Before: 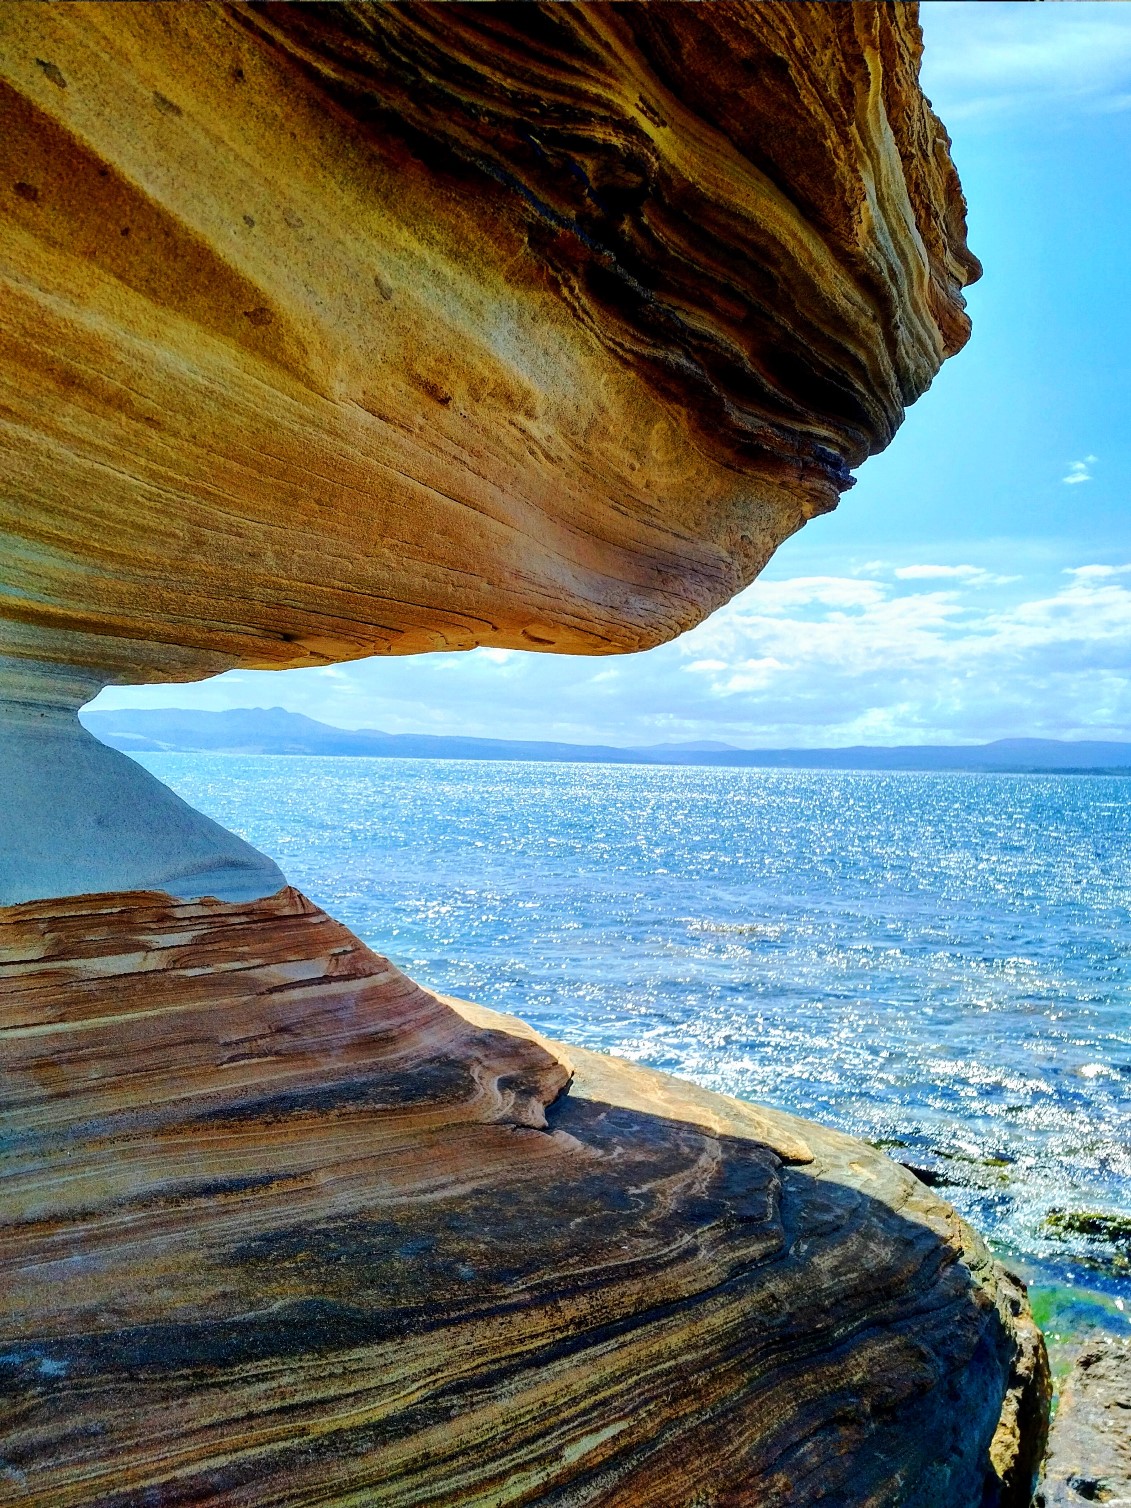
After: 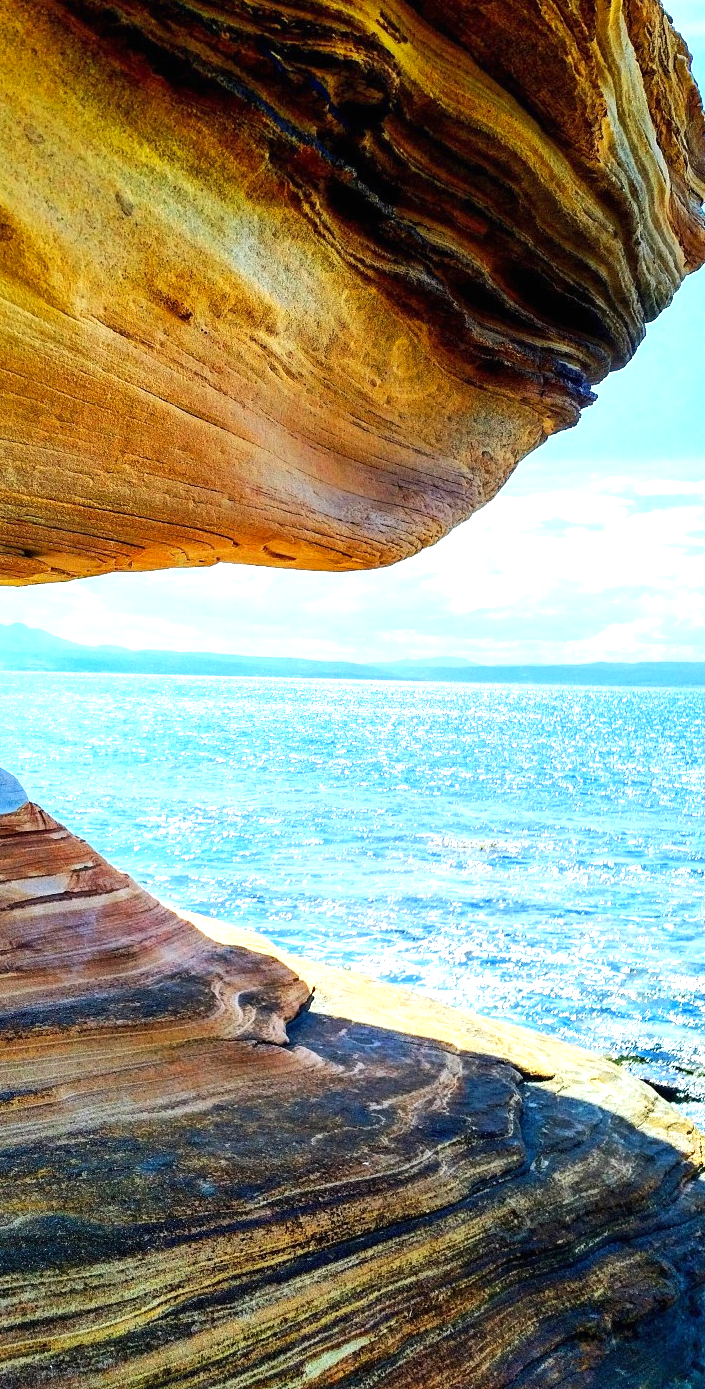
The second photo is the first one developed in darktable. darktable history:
crop and rotate: left 22.918%, top 5.629%, right 14.711%, bottom 2.247%
exposure: black level correction 0, exposure 1 EV, compensate exposure bias true, compensate highlight preservation false
tone equalizer: on, module defaults
vibrance: on, module defaults
